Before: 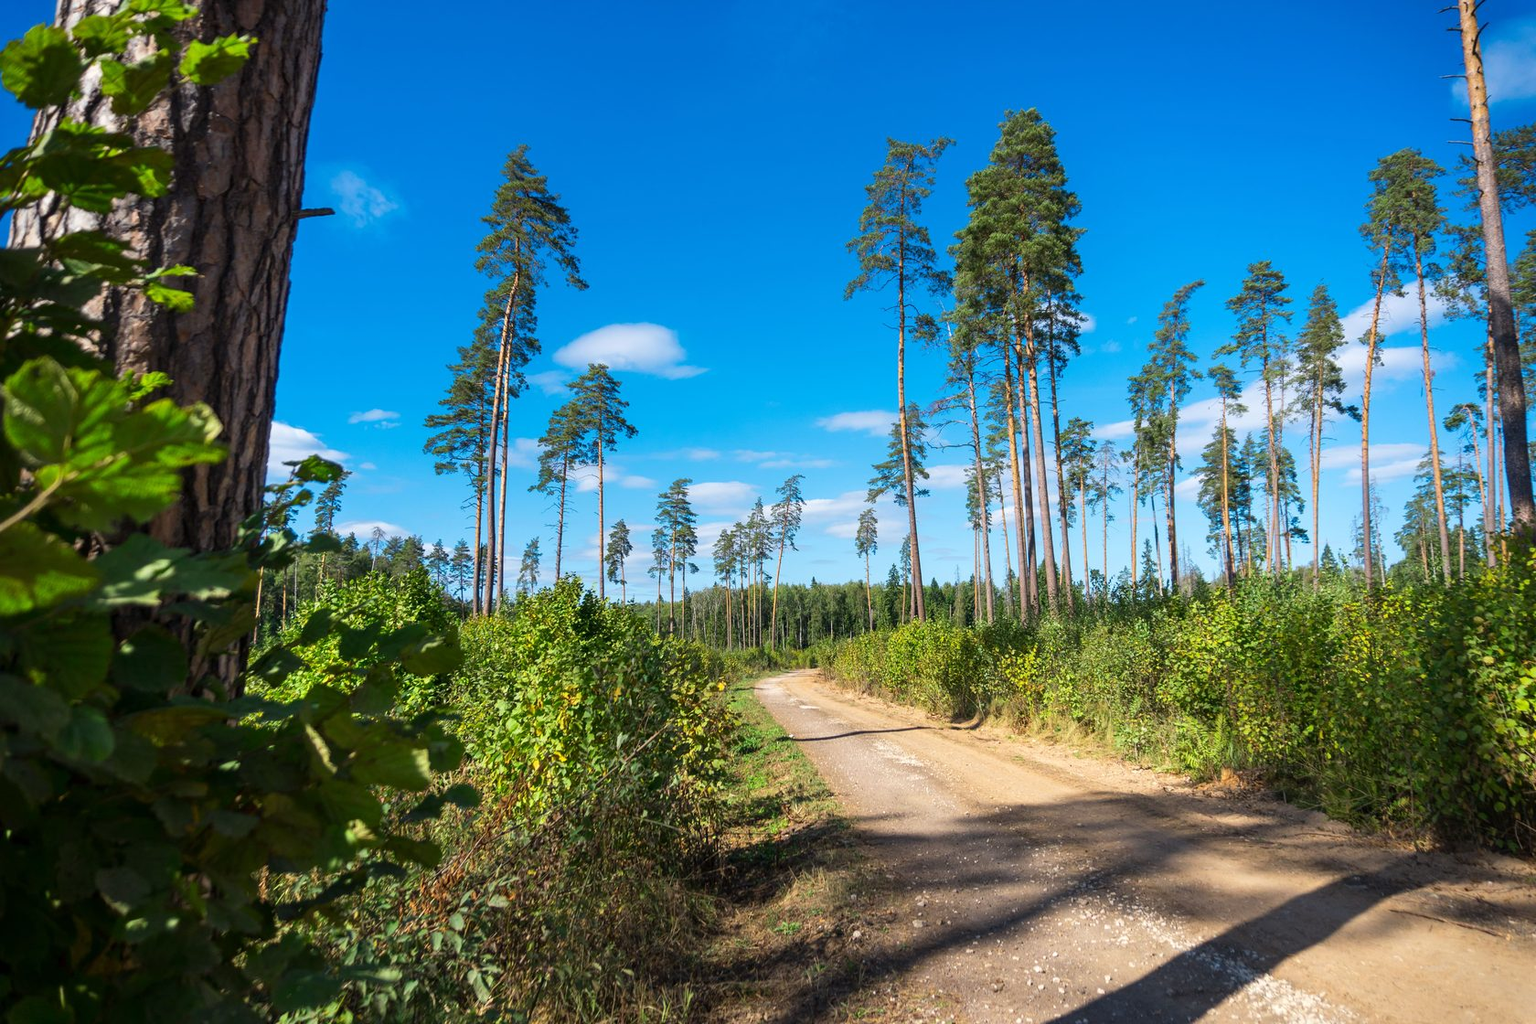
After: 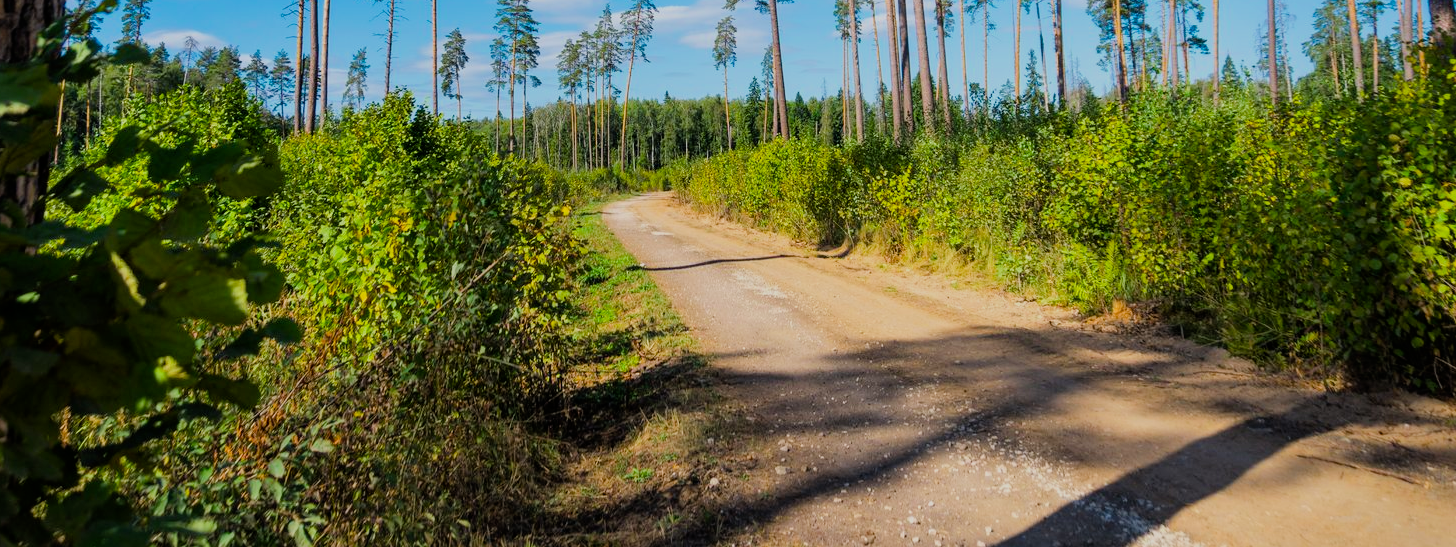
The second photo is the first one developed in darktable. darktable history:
color balance rgb: perceptual saturation grading › global saturation 30.121%
crop and rotate: left 13.285%, top 48.262%, bottom 2.876%
filmic rgb: black relative exposure -7.65 EV, white relative exposure 4.56 EV, hardness 3.61
